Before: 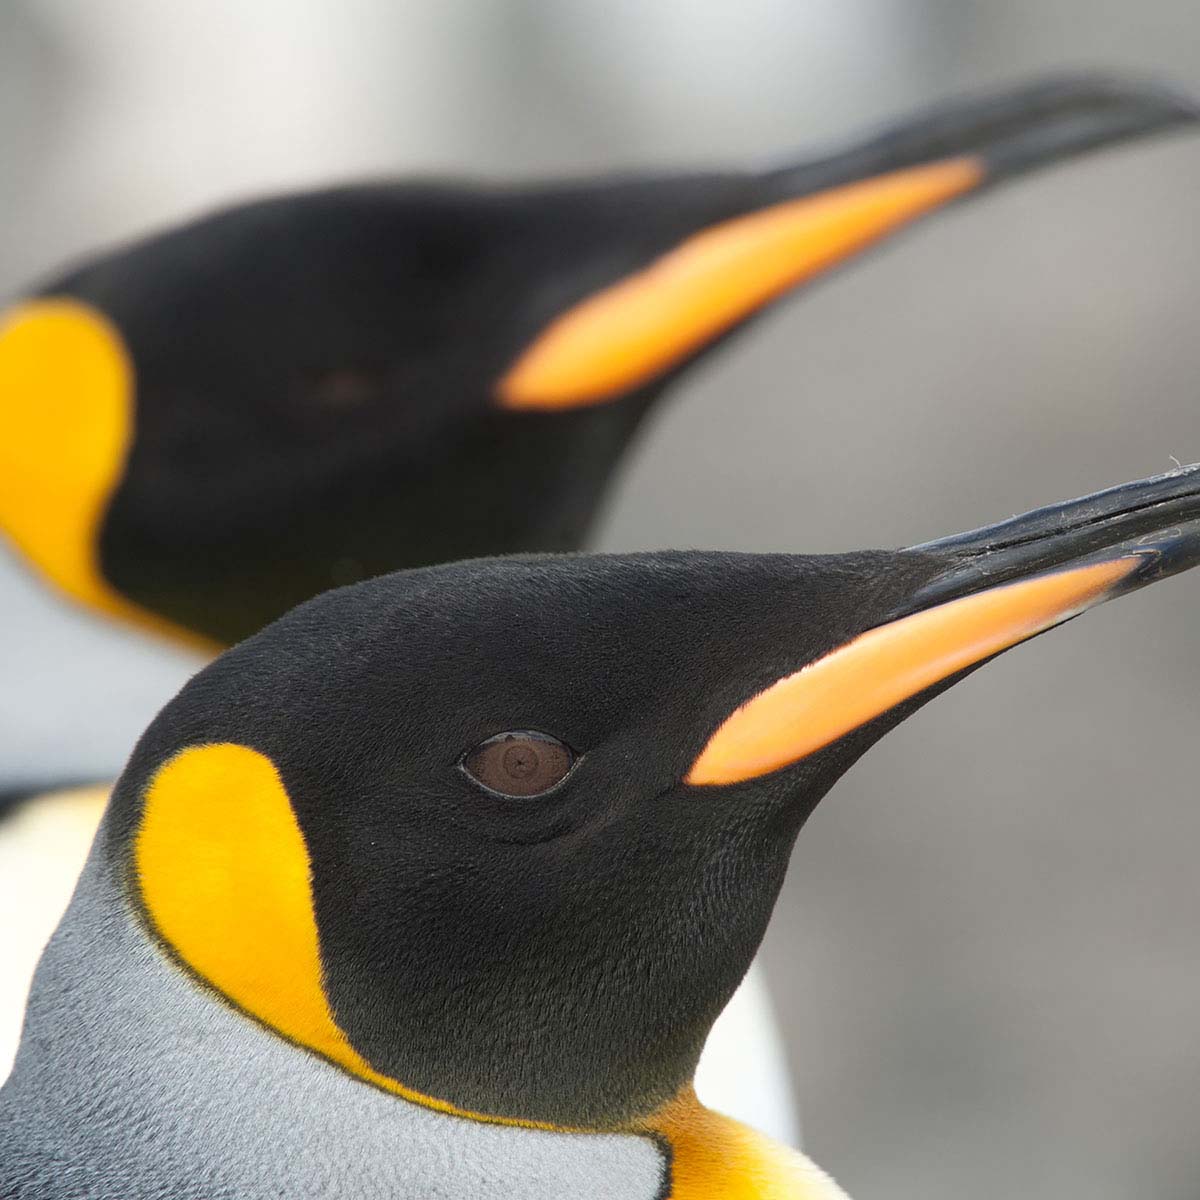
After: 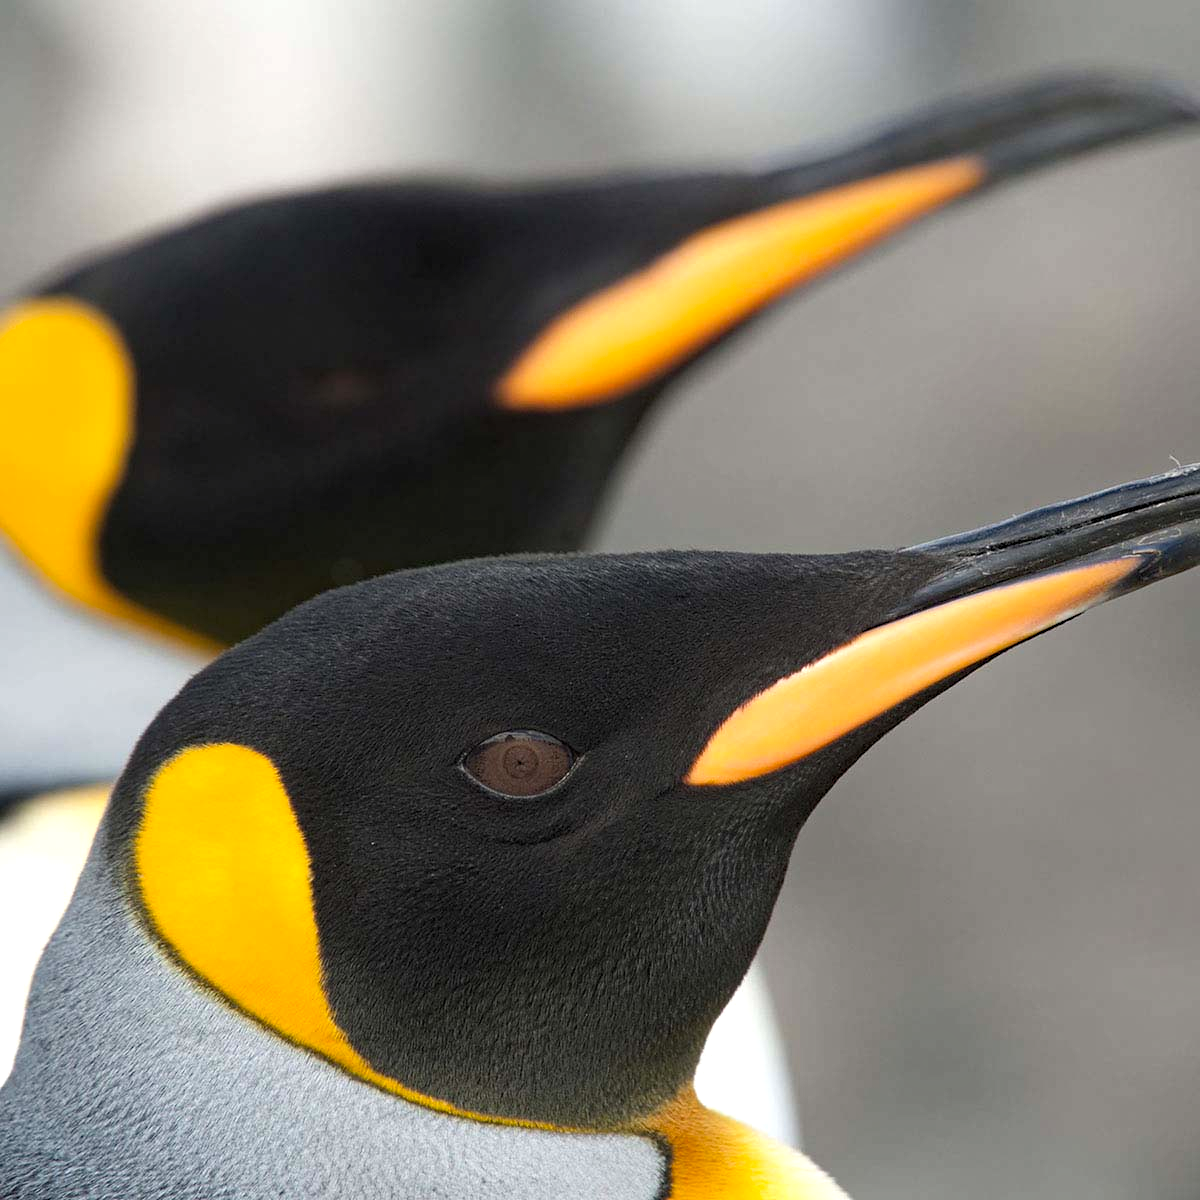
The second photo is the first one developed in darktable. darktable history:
levels: black 0.044%, levels [0.016, 0.484, 0.953]
haze removal: strength 0.28, distance 0.256, compatibility mode true, adaptive false
